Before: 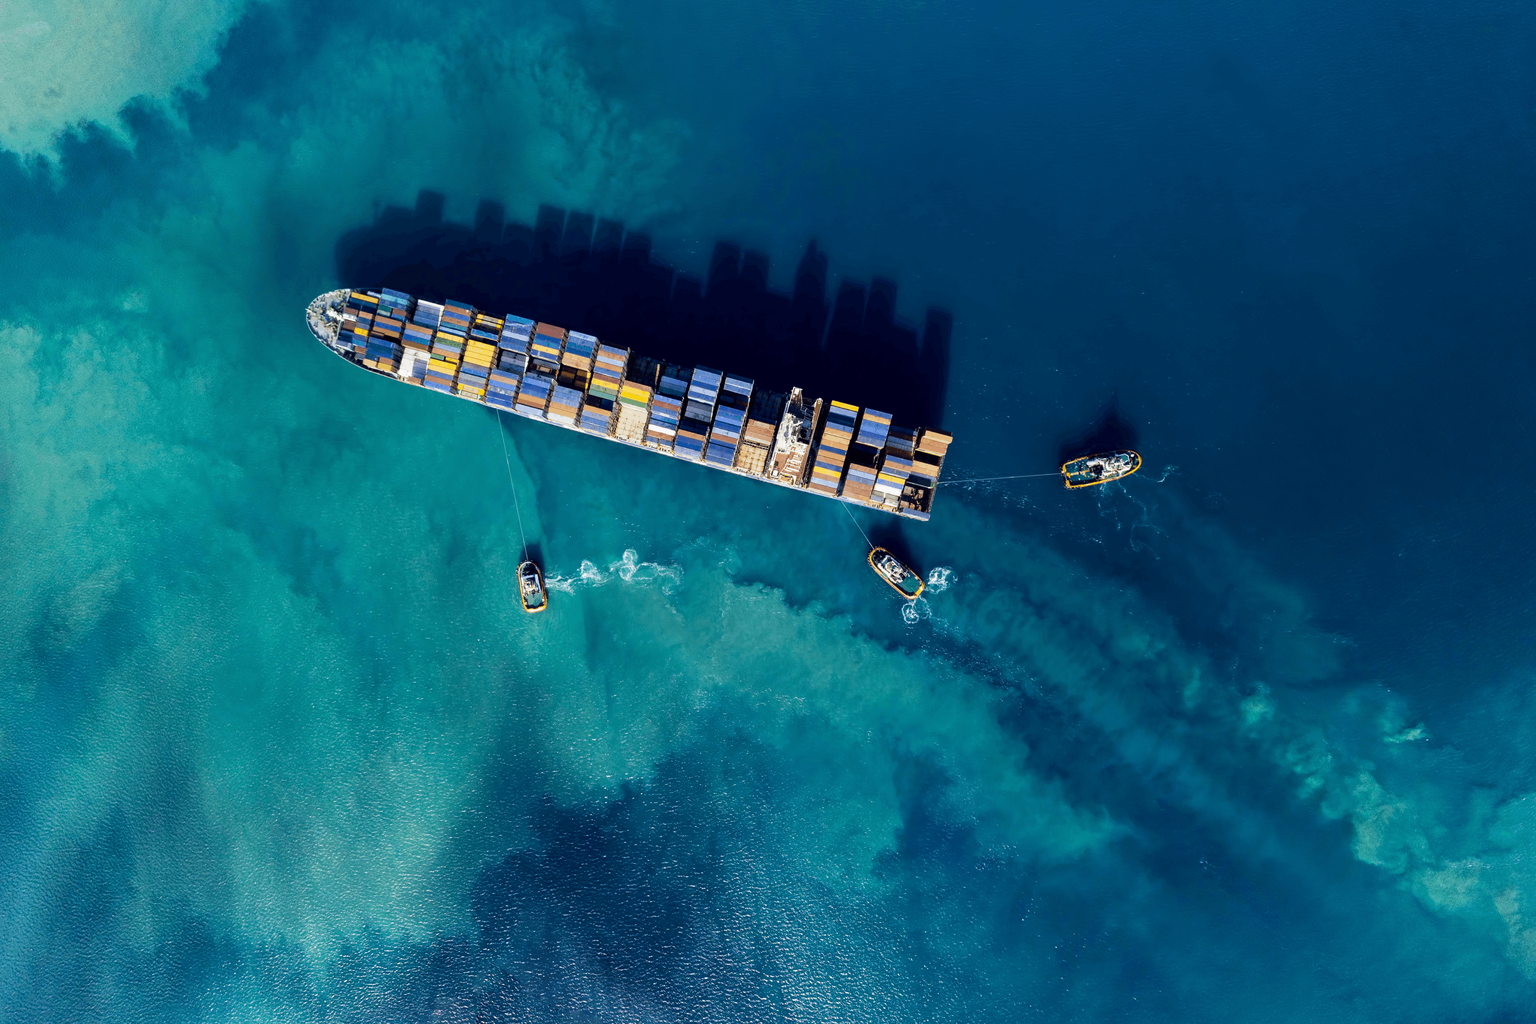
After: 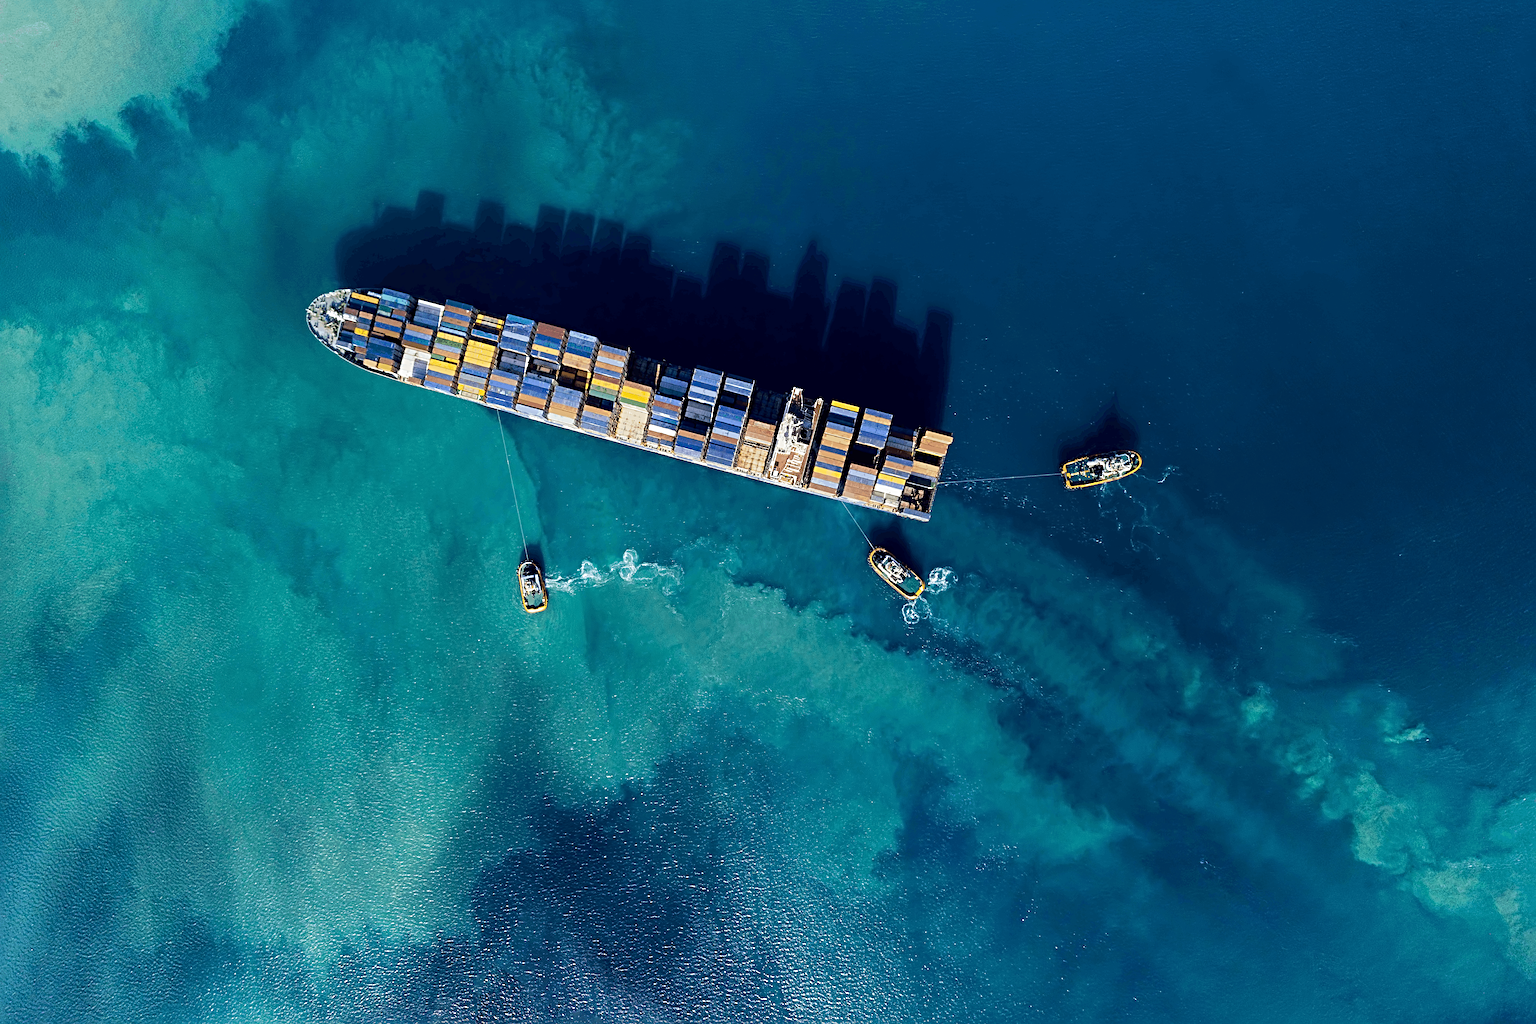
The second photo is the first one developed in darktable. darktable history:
sharpen: radius 4.884
